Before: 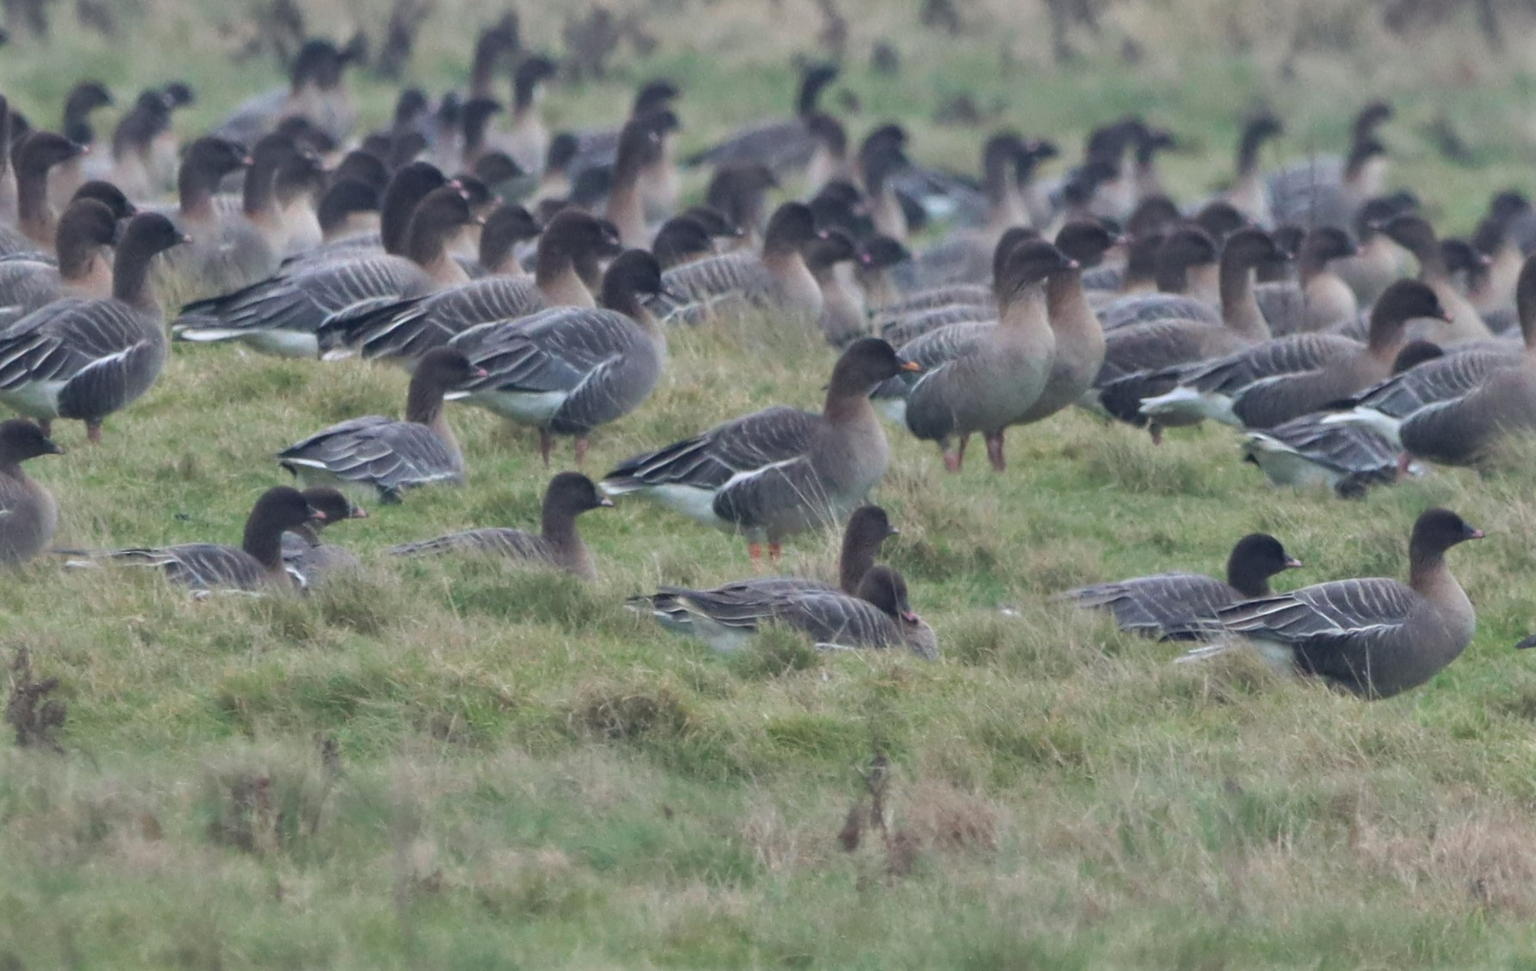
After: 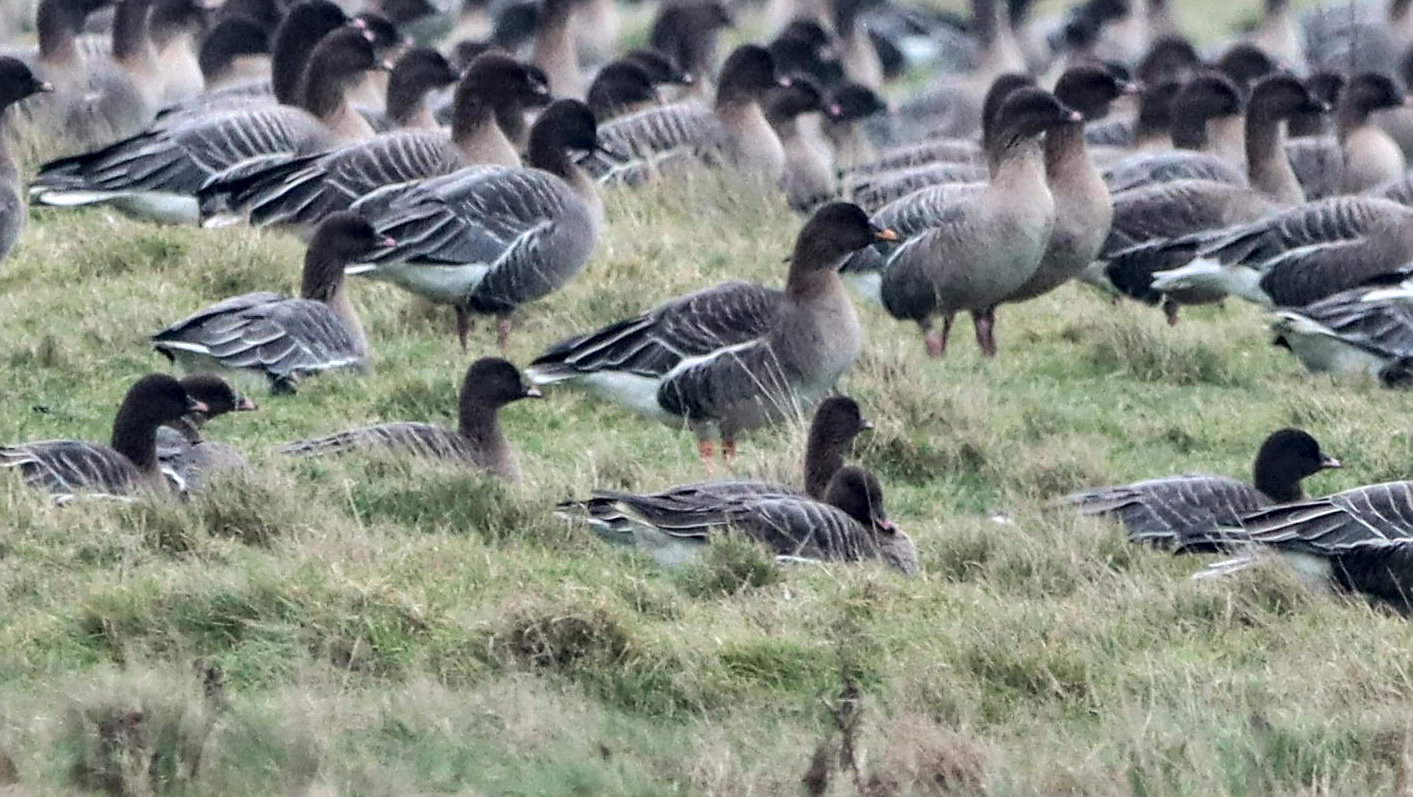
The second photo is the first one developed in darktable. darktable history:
sharpen: on, module defaults
local contrast: detail 142%
crop: left 9.579%, top 16.883%, right 11.112%, bottom 12.314%
tone curve: curves: ch0 [(0, 0) (0.003, 0.003) (0.011, 0.005) (0.025, 0.008) (0.044, 0.012) (0.069, 0.02) (0.1, 0.031) (0.136, 0.047) (0.177, 0.088) (0.224, 0.141) (0.277, 0.222) (0.335, 0.32) (0.399, 0.422) (0.468, 0.523) (0.543, 0.623) (0.623, 0.716) (0.709, 0.796) (0.801, 0.878) (0.898, 0.957) (1, 1)], color space Lab, independent channels, preserve colors none
shadows and highlights: radius 264.83, highlights color adjustment 42.04%, soften with gaussian
